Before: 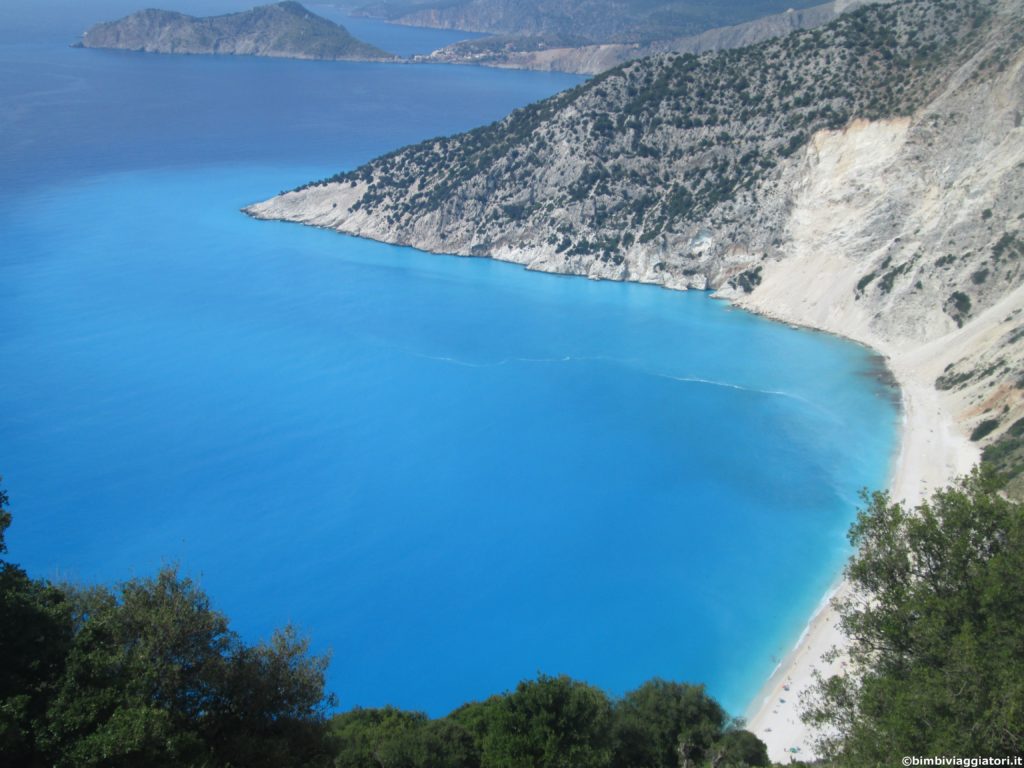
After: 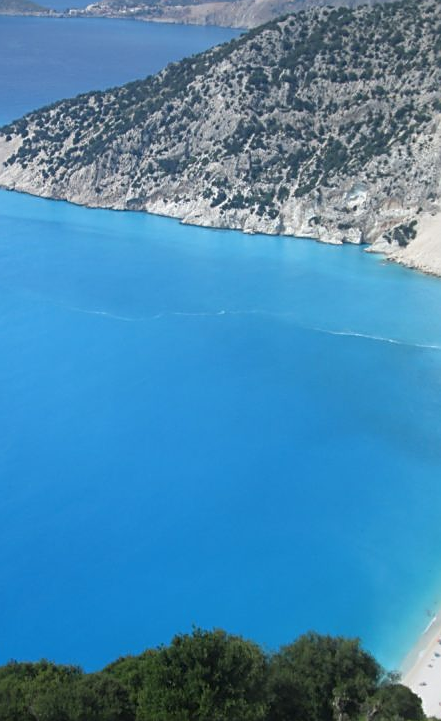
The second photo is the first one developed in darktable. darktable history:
sharpen: amount 0.498
crop: left 33.715%, top 6.067%, right 23.131%
